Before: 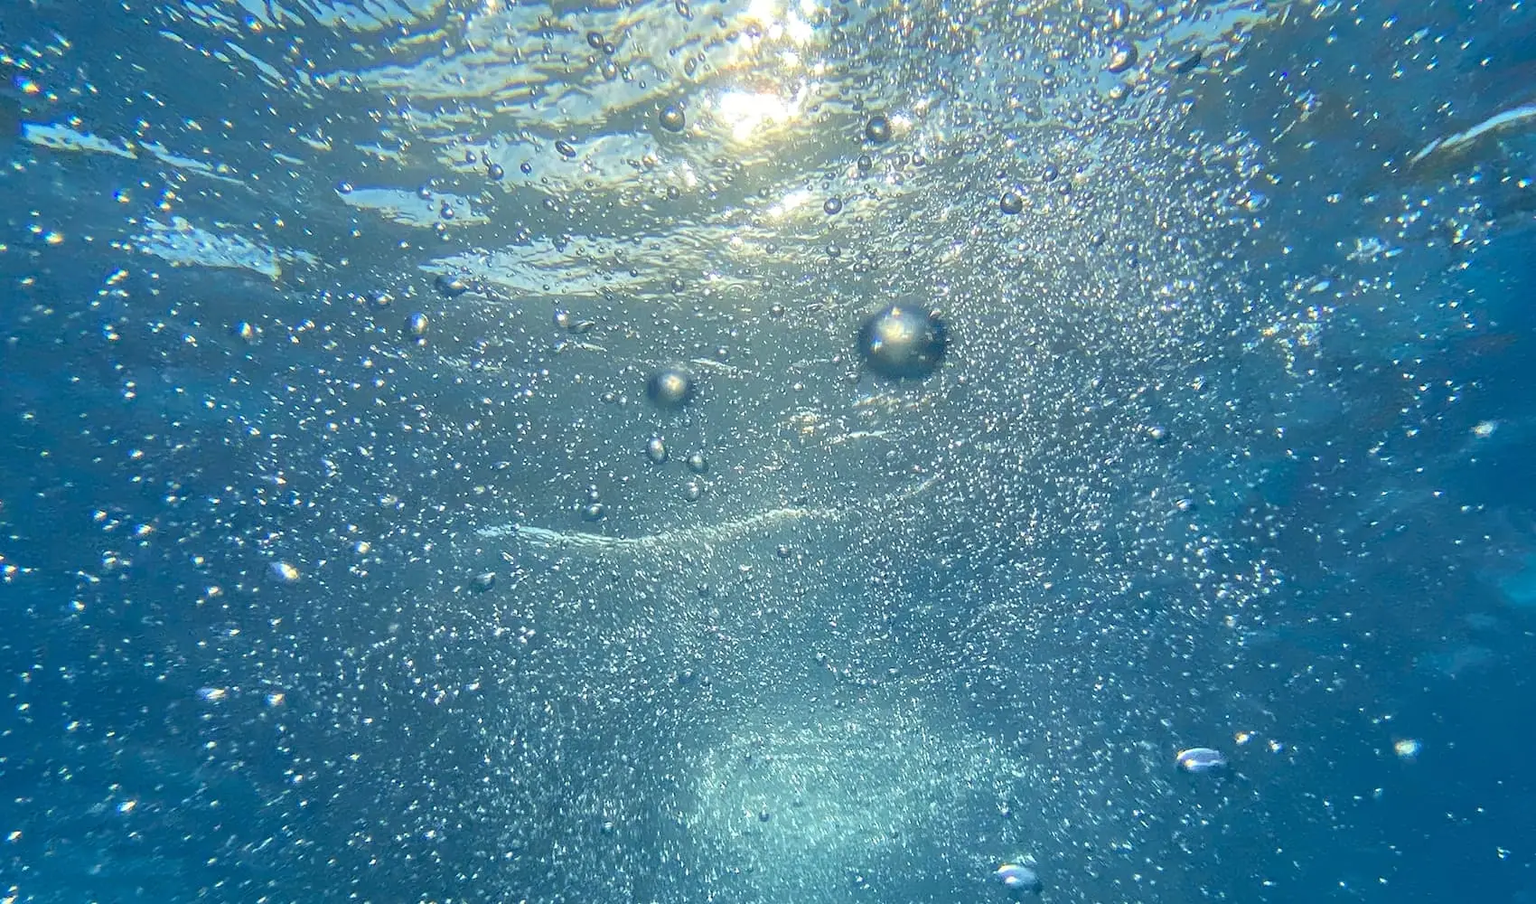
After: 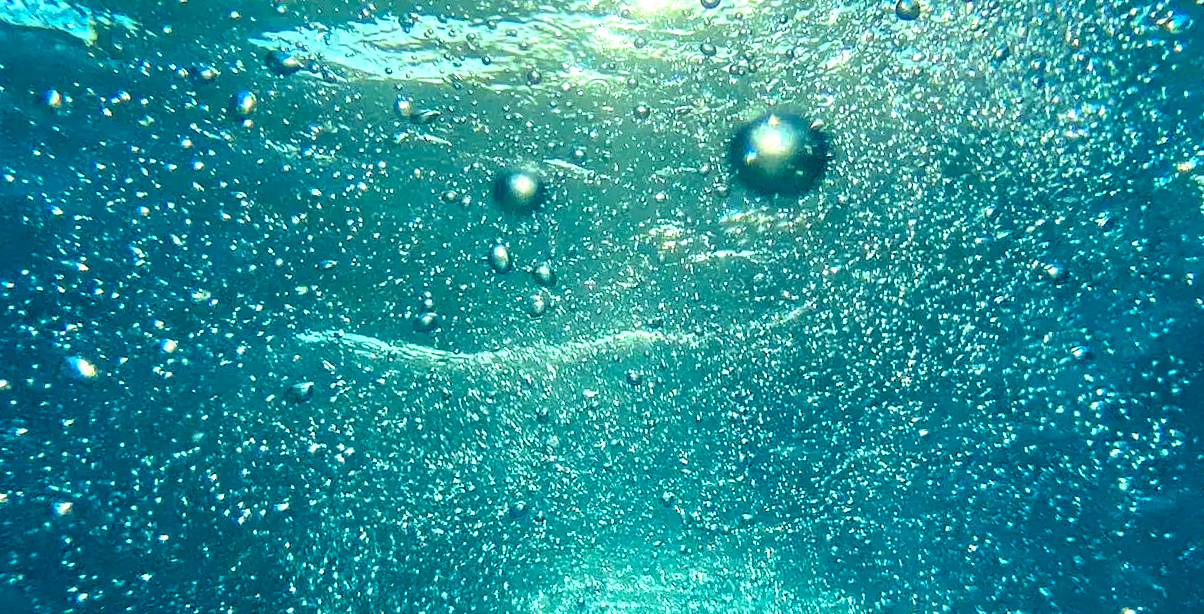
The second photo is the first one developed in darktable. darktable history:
rgb levels: mode RGB, independent channels, levels [[0, 0.5, 1], [0, 0.521, 1], [0, 0.536, 1]]
crop and rotate: angle -3.37°, left 9.79%, top 20.73%, right 12.42%, bottom 11.82%
color balance rgb: shadows lift › luminance -7.7%, shadows lift › chroma 2.13%, shadows lift › hue 165.27°, power › luminance -7.77%, power › chroma 1.1%, power › hue 215.88°, highlights gain › luminance 15.15%, highlights gain › chroma 7%, highlights gain › hue 125.57°, global offset › luminance -0.33%, global offset › chroma 0.11%, global offset › hue 165.27°, perceptual saturation grading › global saturation 24.42%, perceptual saturation grading › highlights -24.42%, perceptual saturation grading › mid-tones 24.42%, perceptual saturation grading › shadows 40%, perceptual brilliance grading › global brilliance -5%, perceptual brilliance grading › highlights 24.42%, perceptual brilliance grading › mid-tones 7%, perceptual brilliance grading › shadows -5%
